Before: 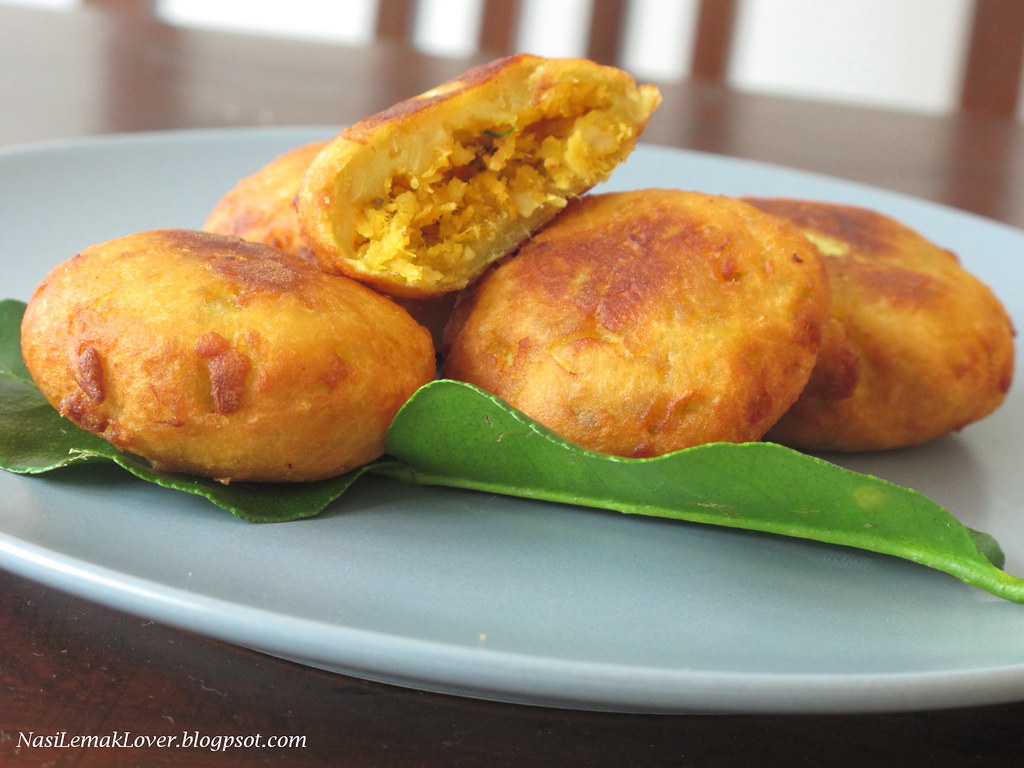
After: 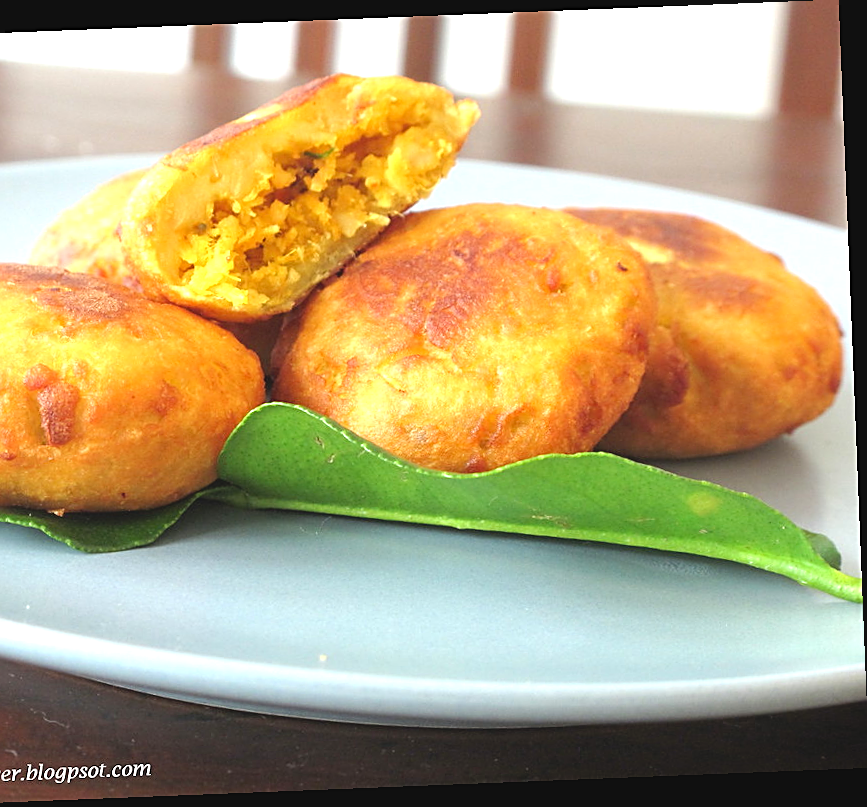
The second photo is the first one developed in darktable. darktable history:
rotate and perspective: rotation -2.29°, automatic cropping off
crop: left 17.582%, bottom 0.031%
color balance: lift [1.01, 1, 1, 1], gamma [1.097, 1, 1, 1], gain [0.85, 1, 1, 1]
exposure: exposure 1 EV, compensate highlight preservation false
tone curve: curves: ch0 [(0, 0) (0.003, 0.001) (0.011, 0.004) (0.025, 0.011) (0.044, 0.021) (0.069, 0.028) (0.1, 0.036) (0.136, 0.051) (0.177, 0.085) (0.224, 0.127) (0.277, 0.193) (0.335, 0.266) (0.399, 0.338) (0.468, 0.419) (0.543, 0.504) (0.623, 0.593) (0.709, 0.689) (0.801, 0.784) (0.898, 0.888) (1, 1)], preserve colors none
sharpen: on, module defaults
